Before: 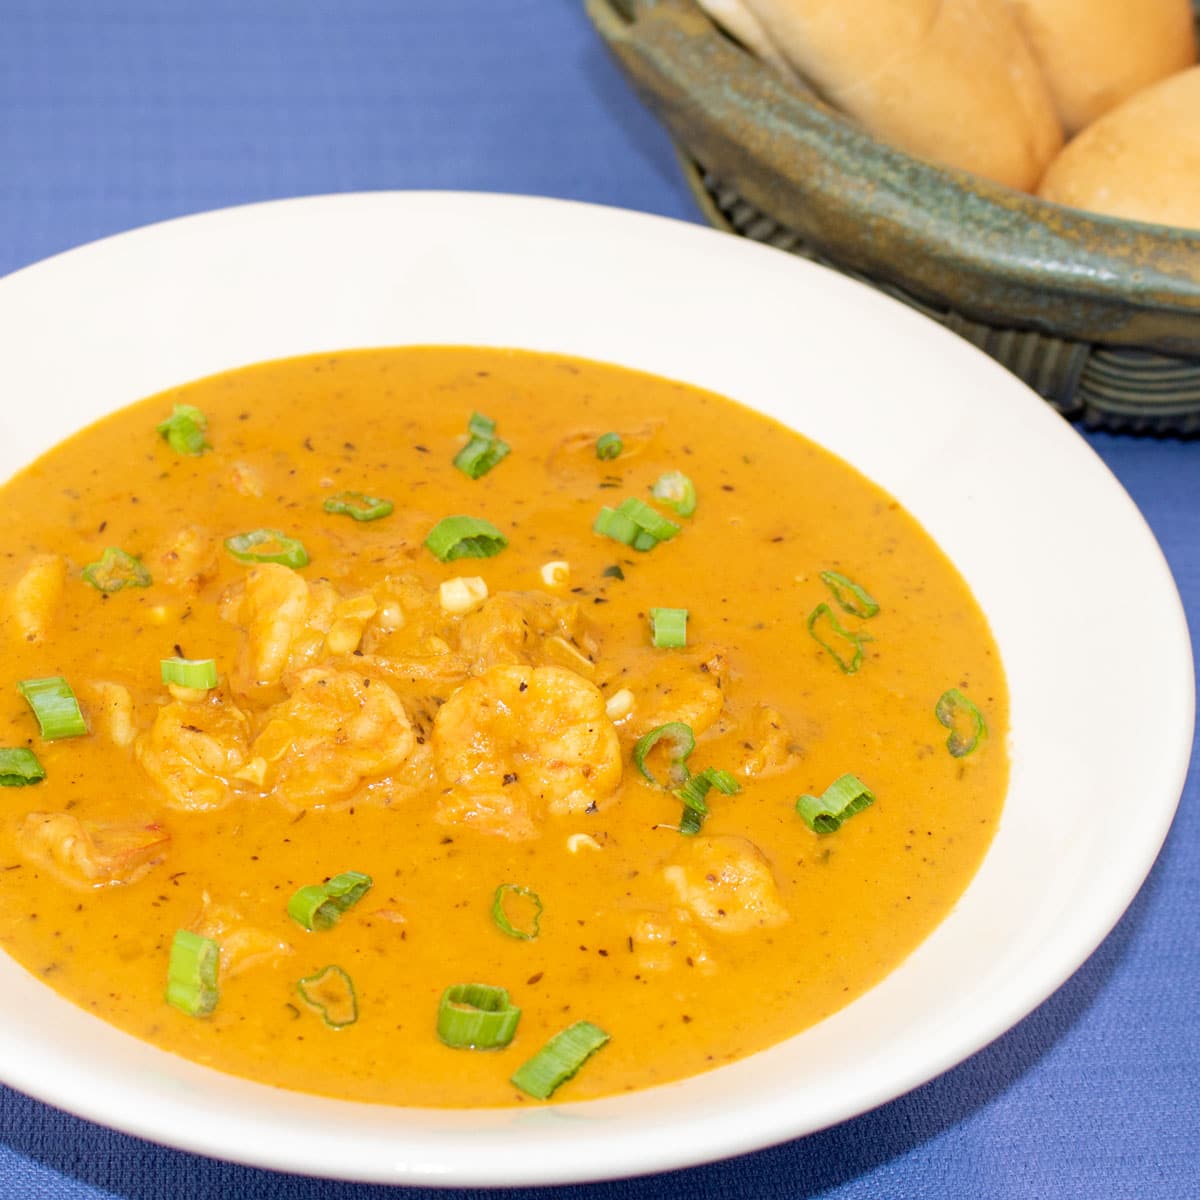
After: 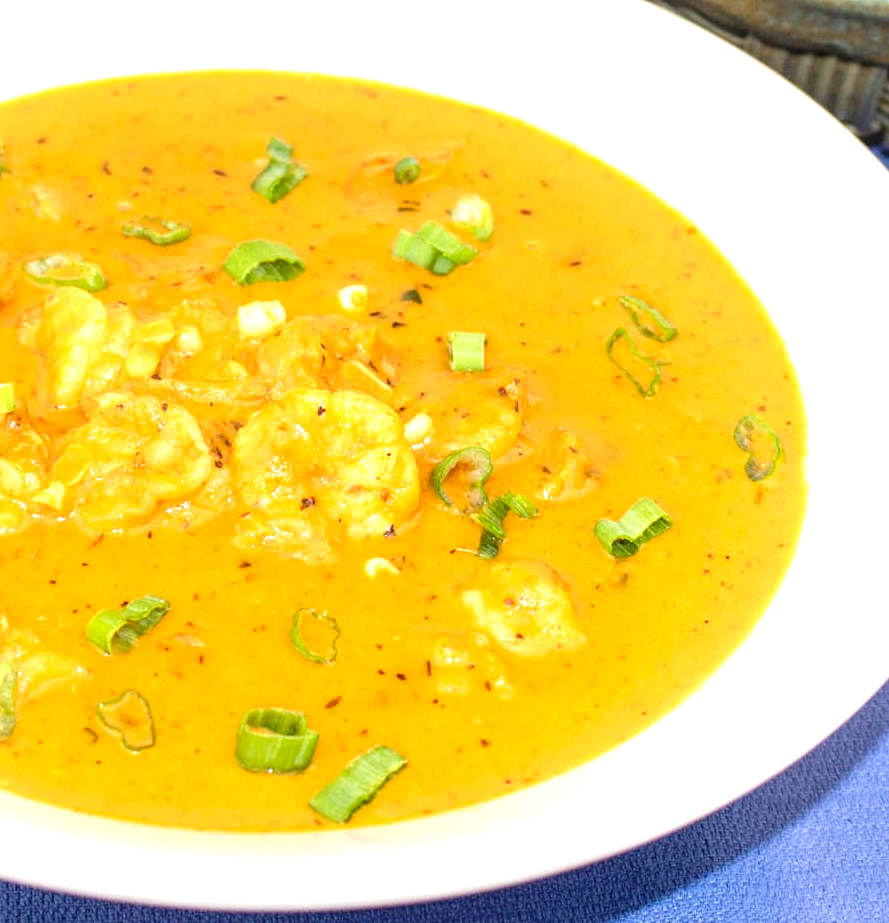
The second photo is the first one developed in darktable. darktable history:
crop: left 16.858%, top 23.006%, right 9.014%
exposure: black level correction 0.001, exposure 0.676 EV, compensate highlight preservation false
local contrast: detail 117%
